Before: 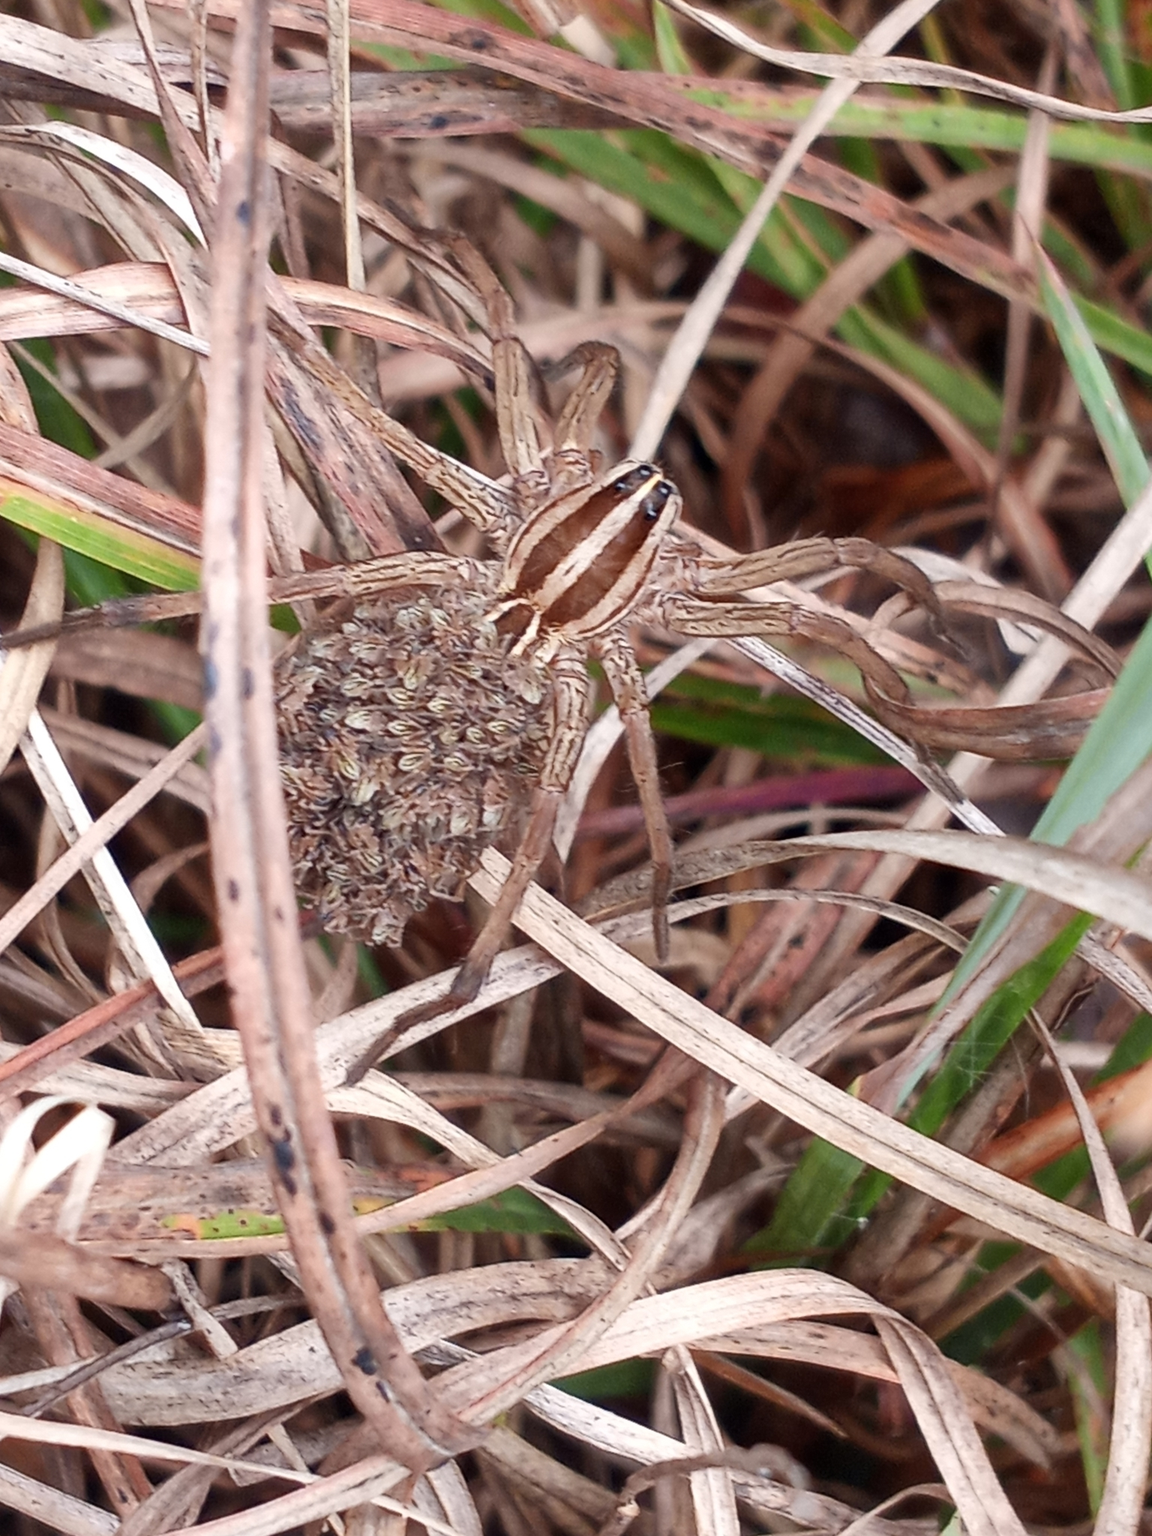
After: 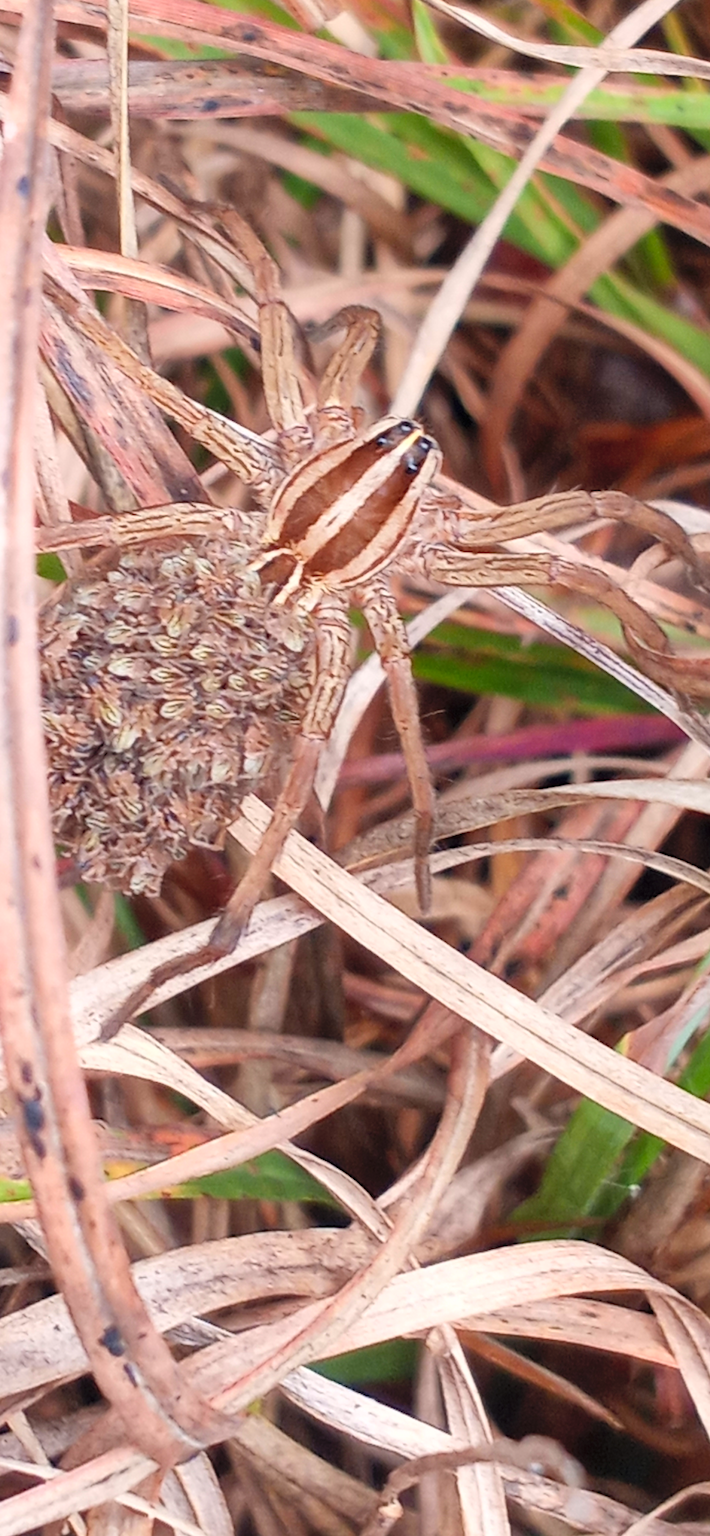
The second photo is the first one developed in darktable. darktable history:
contrast brightness saturation: contrast 0.07, brightness 0.18, saturation 0.4
crop and rotate: left 18.442%, right 15.508%
rotate and perspective: rotation 0.215°, lens shift (vertical) -0.139, crop left 0.069, crop right 0.939, crop top 0.002, crop bottom 0.996
